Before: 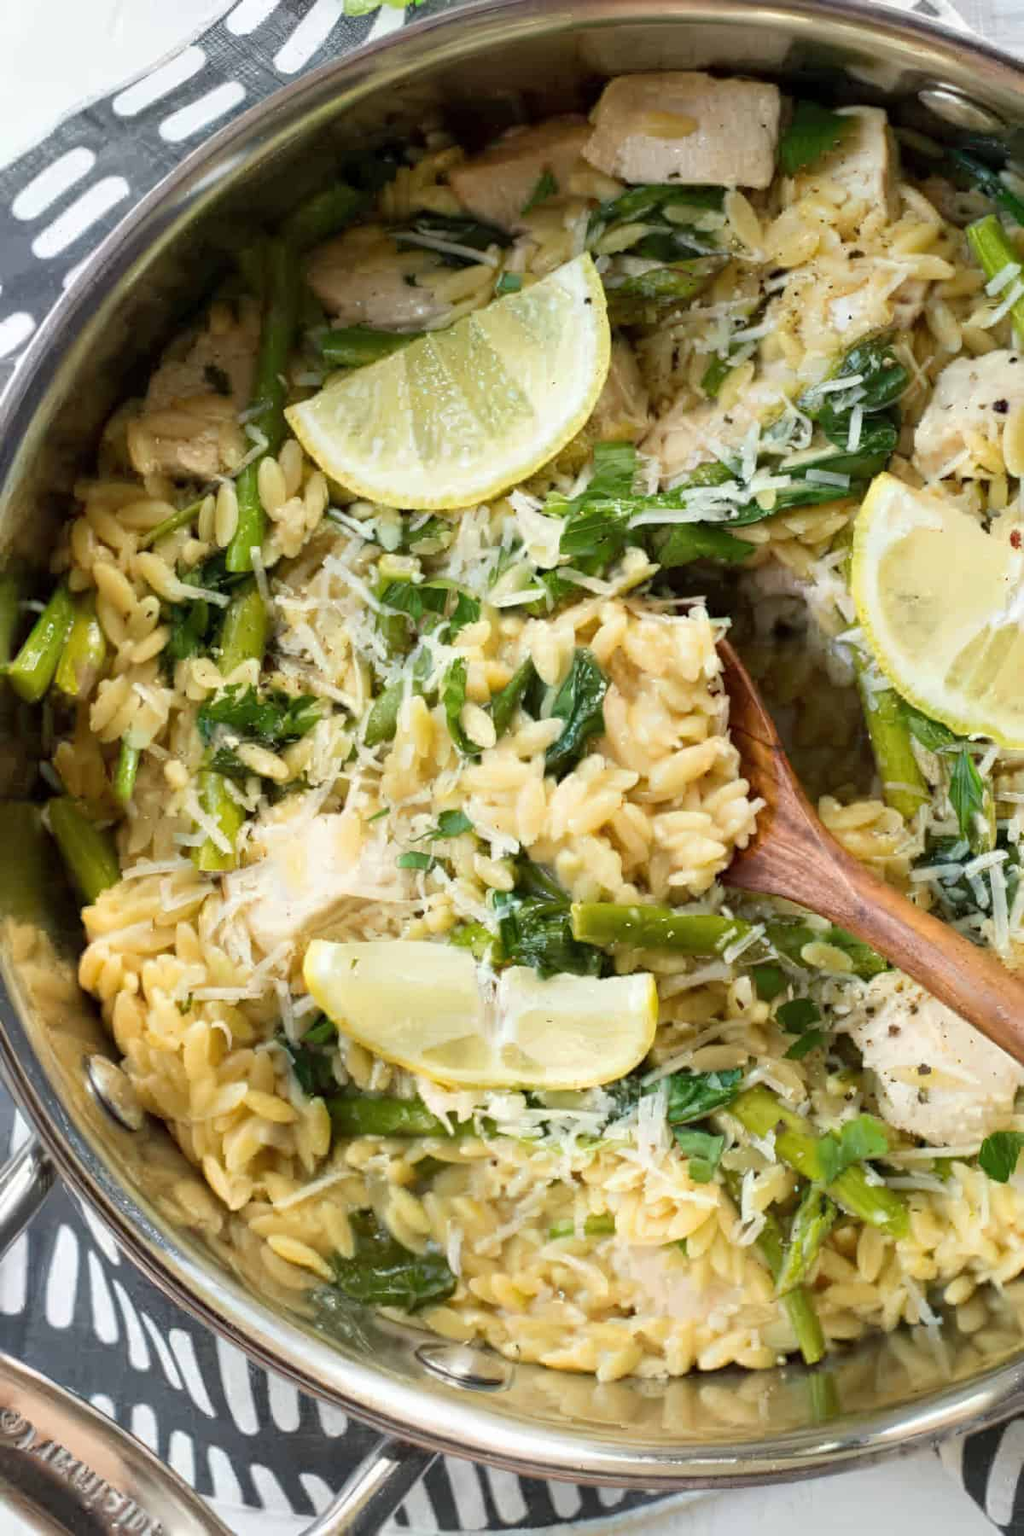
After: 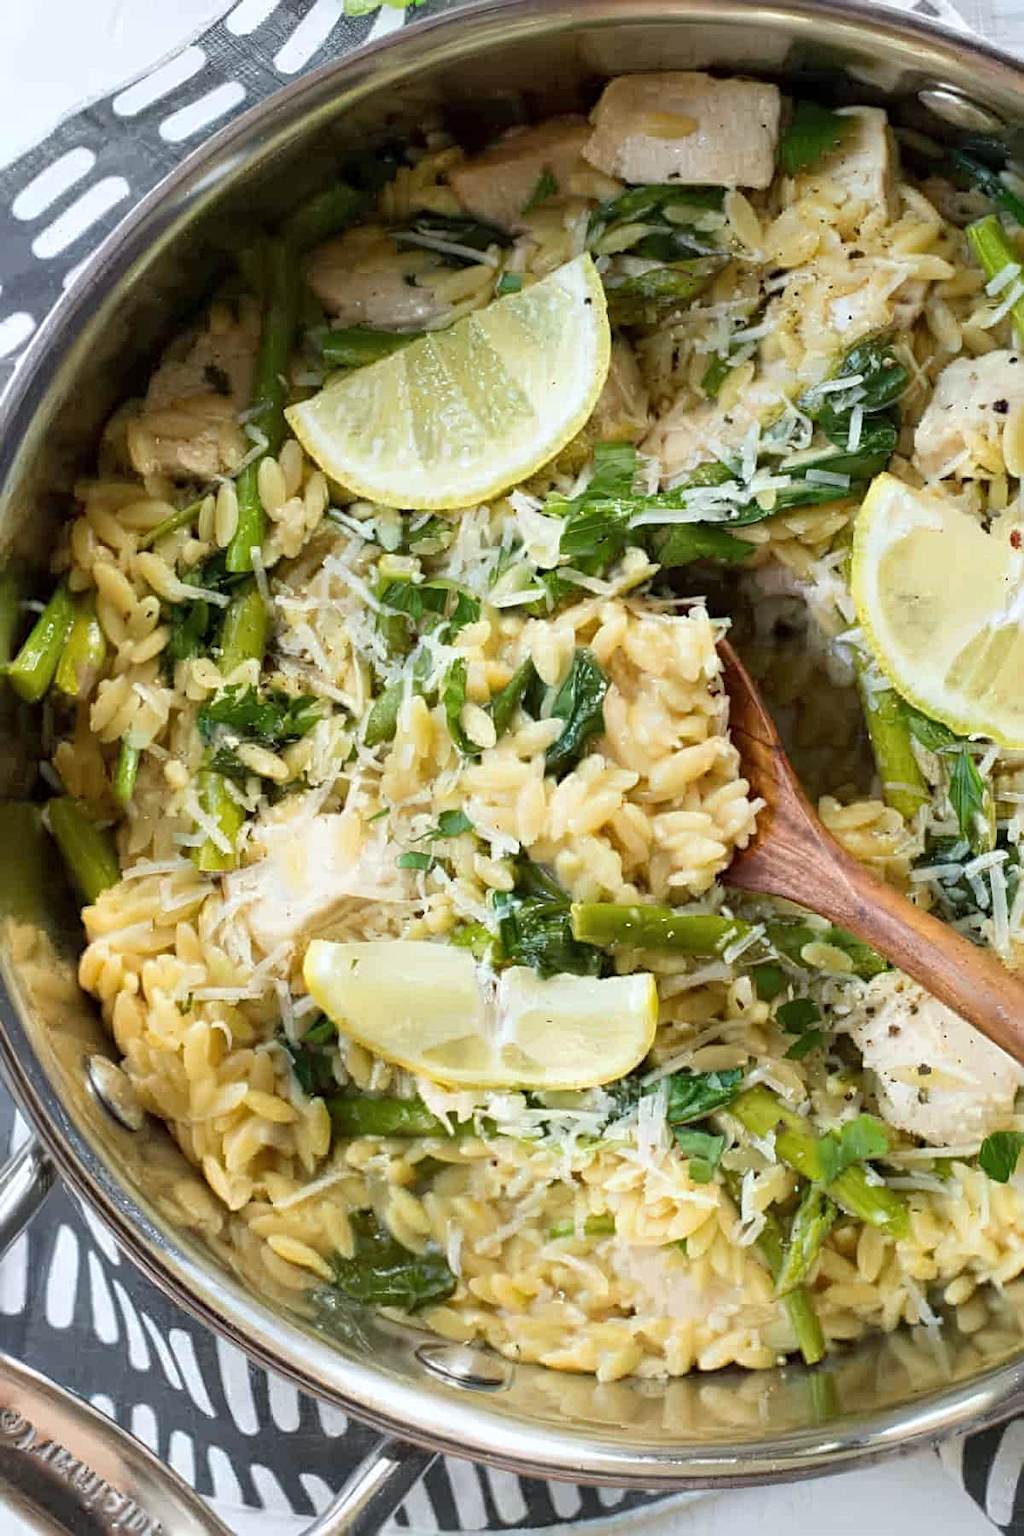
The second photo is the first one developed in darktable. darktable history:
sharpen: radius 2.167, amount 0.381, threshold 0
white balance: red 0.98, blue 1.034
